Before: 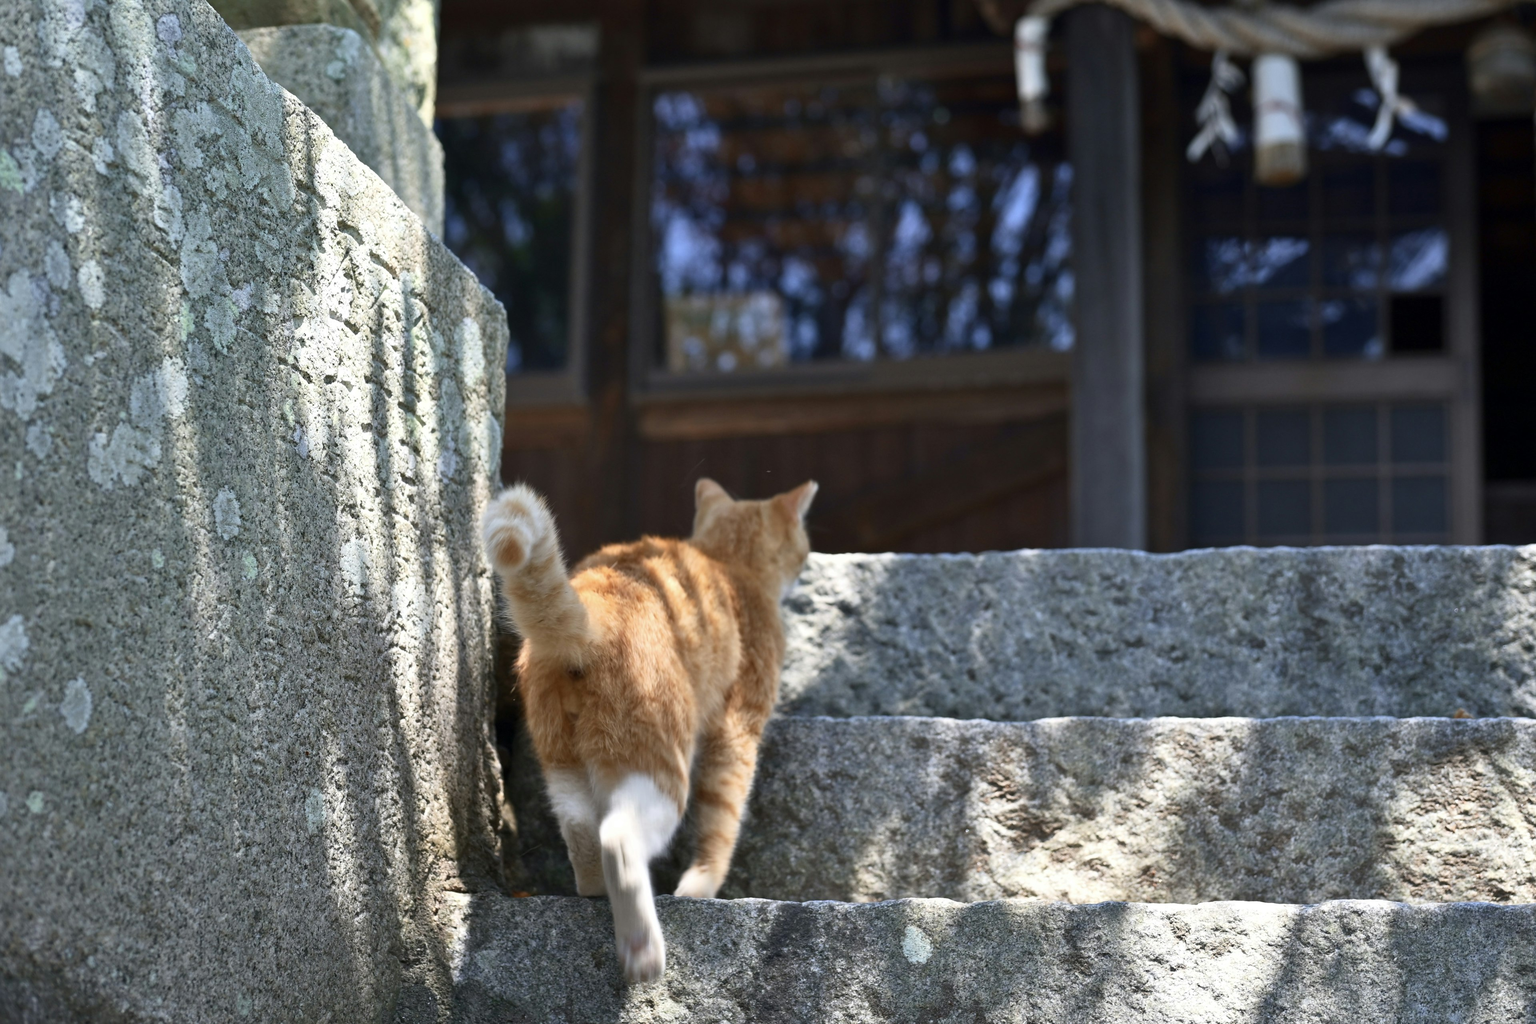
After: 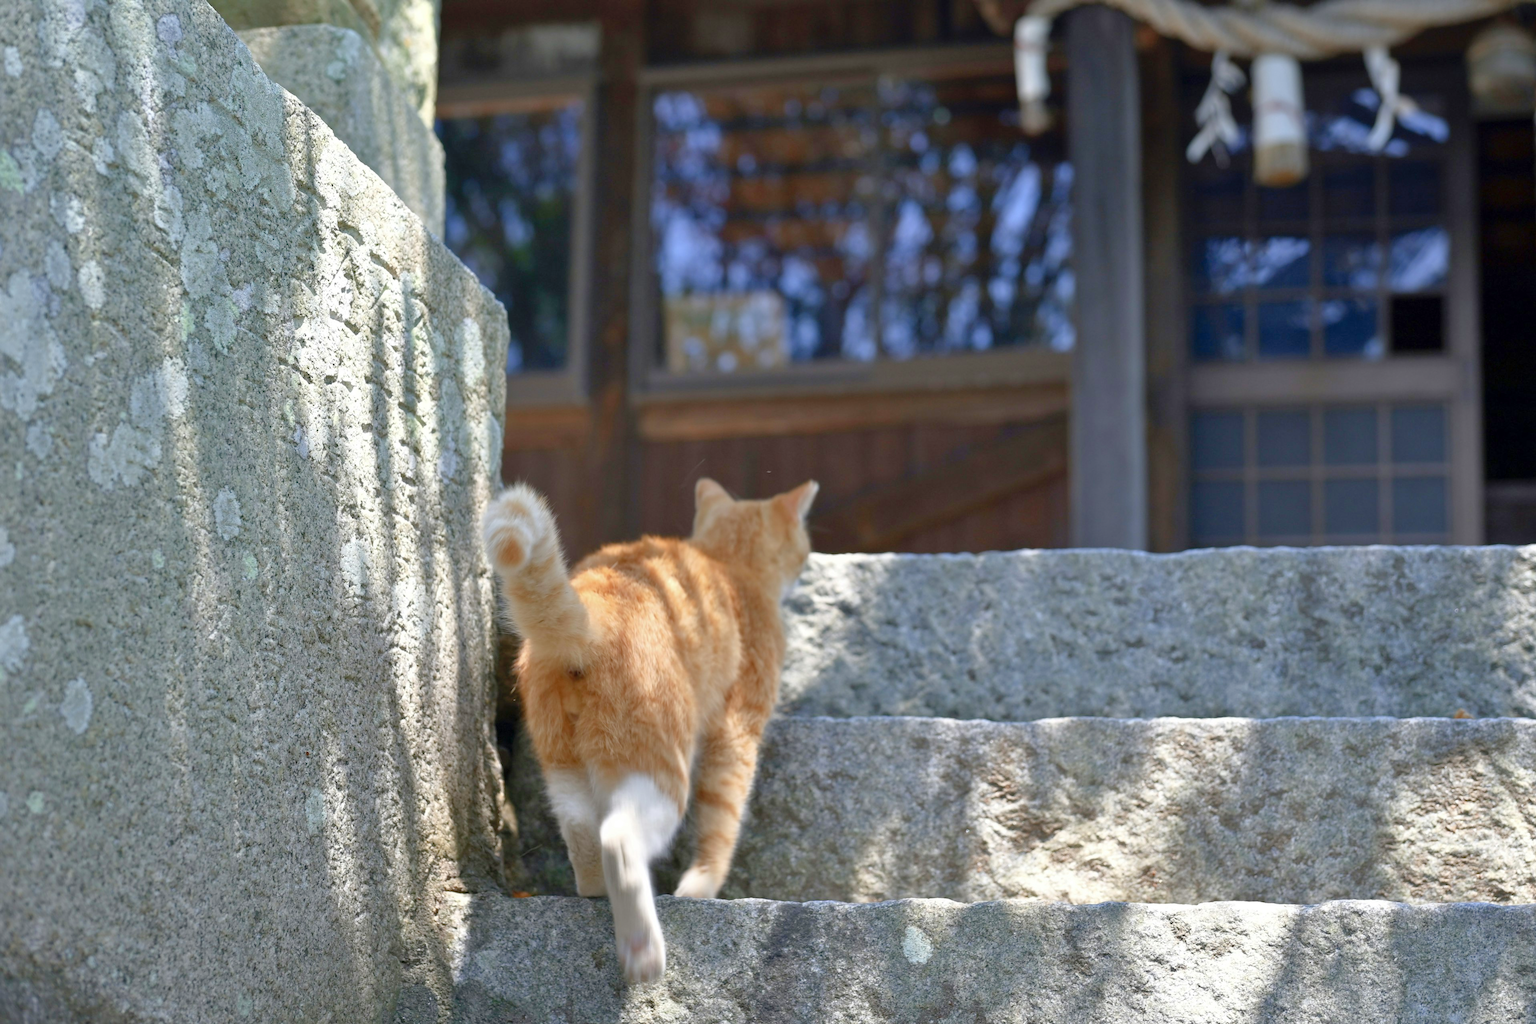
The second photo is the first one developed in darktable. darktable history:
tone curve: curves: ch0 [(0, 0) (0.004, 0.008) (0.077, 0.156) (0.169, 0.29) (0.774, 0.774) (1, 1)], color space Lab, linked channels, preserve colors none
